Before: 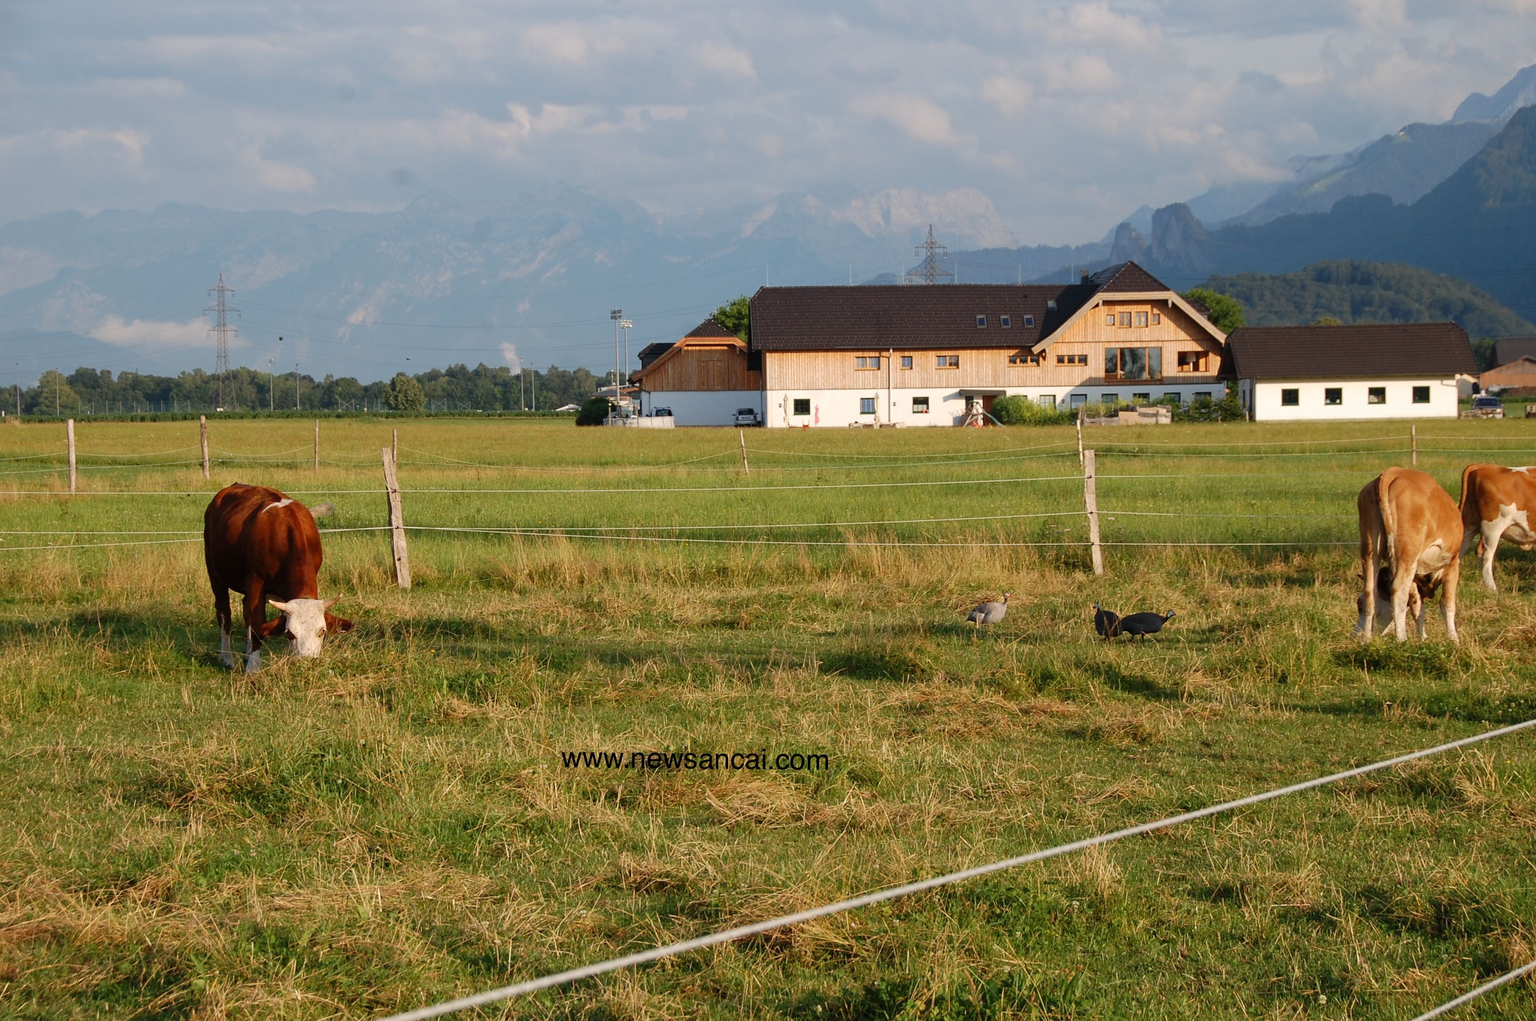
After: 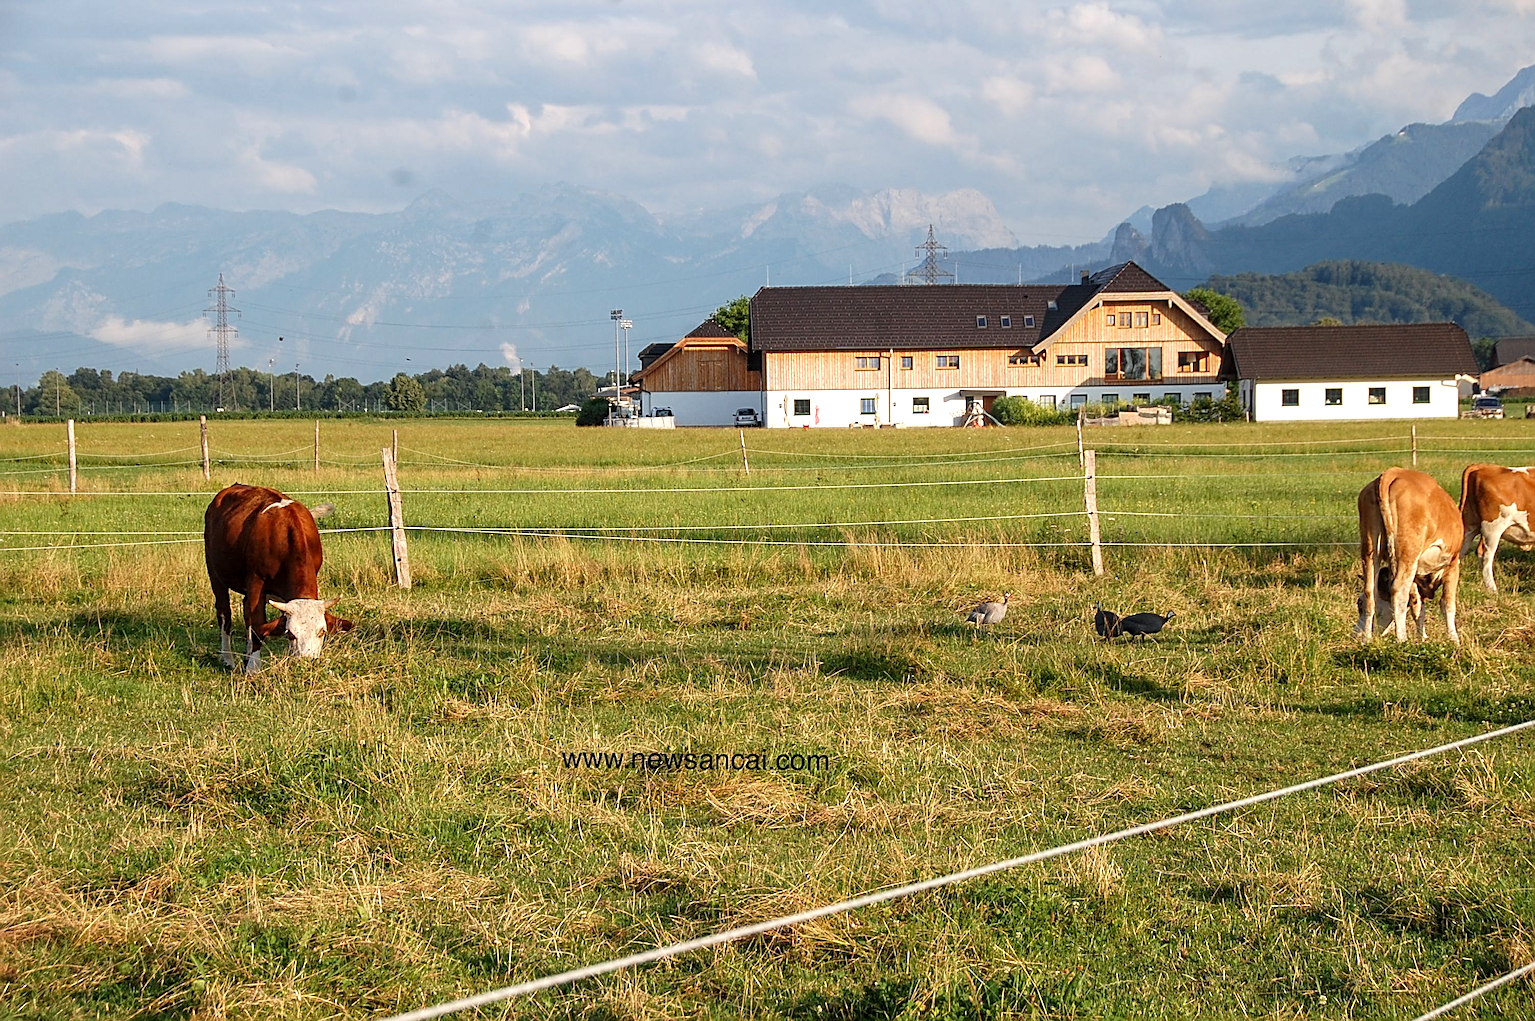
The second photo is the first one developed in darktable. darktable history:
exposure: black level correction 0.001, exposure 0.499 EV, compensate exposure bias true, compensate highlight preservation false
local contrast: on, module defaults
sharpen: radius 3.062, amount 0.754
